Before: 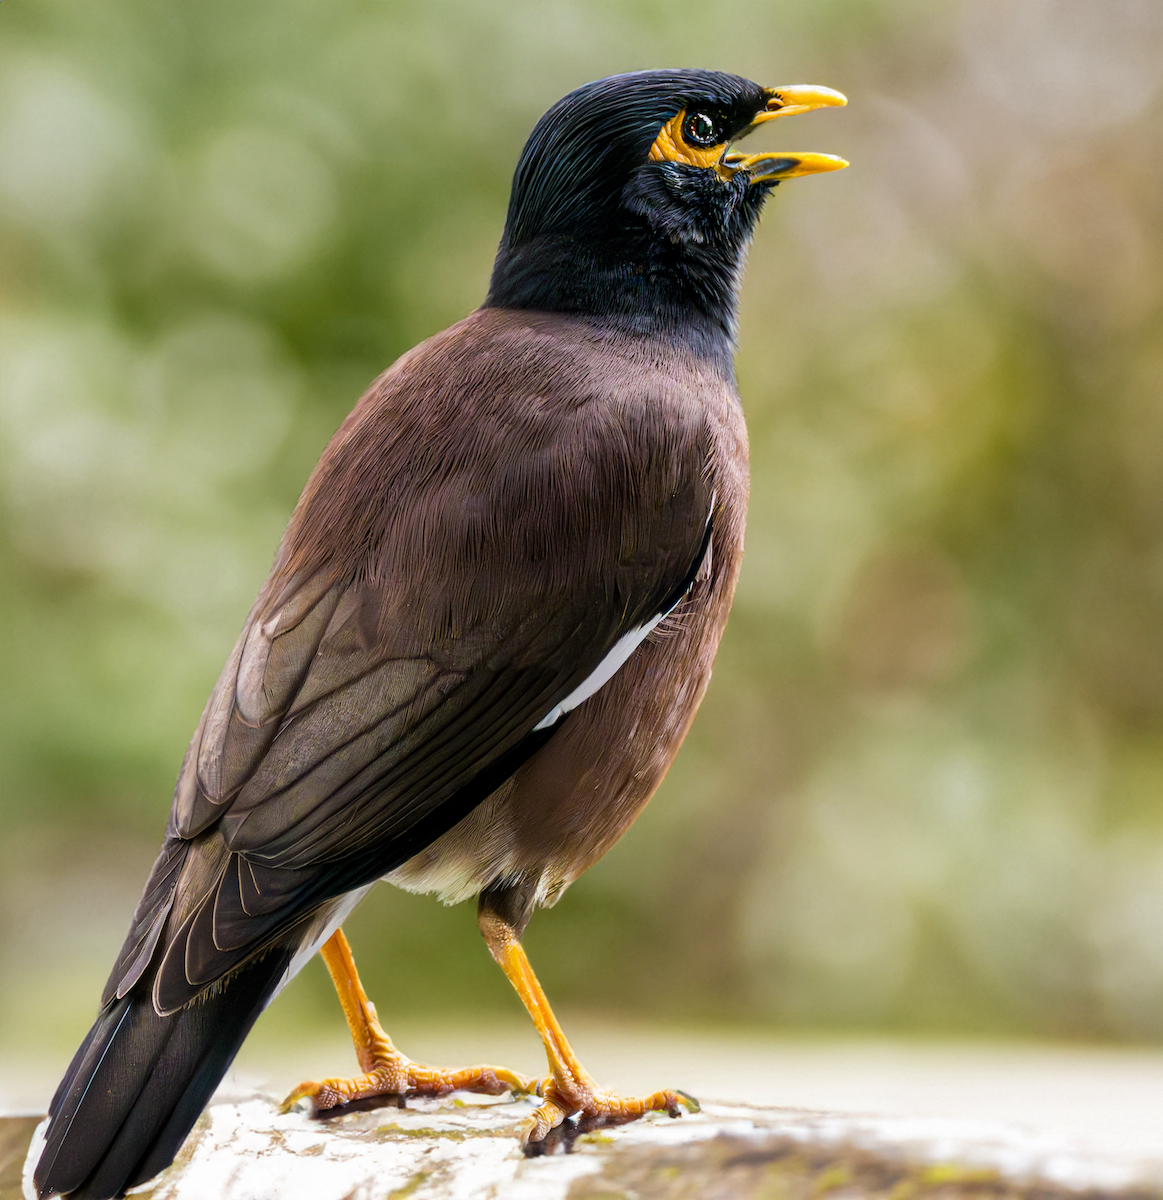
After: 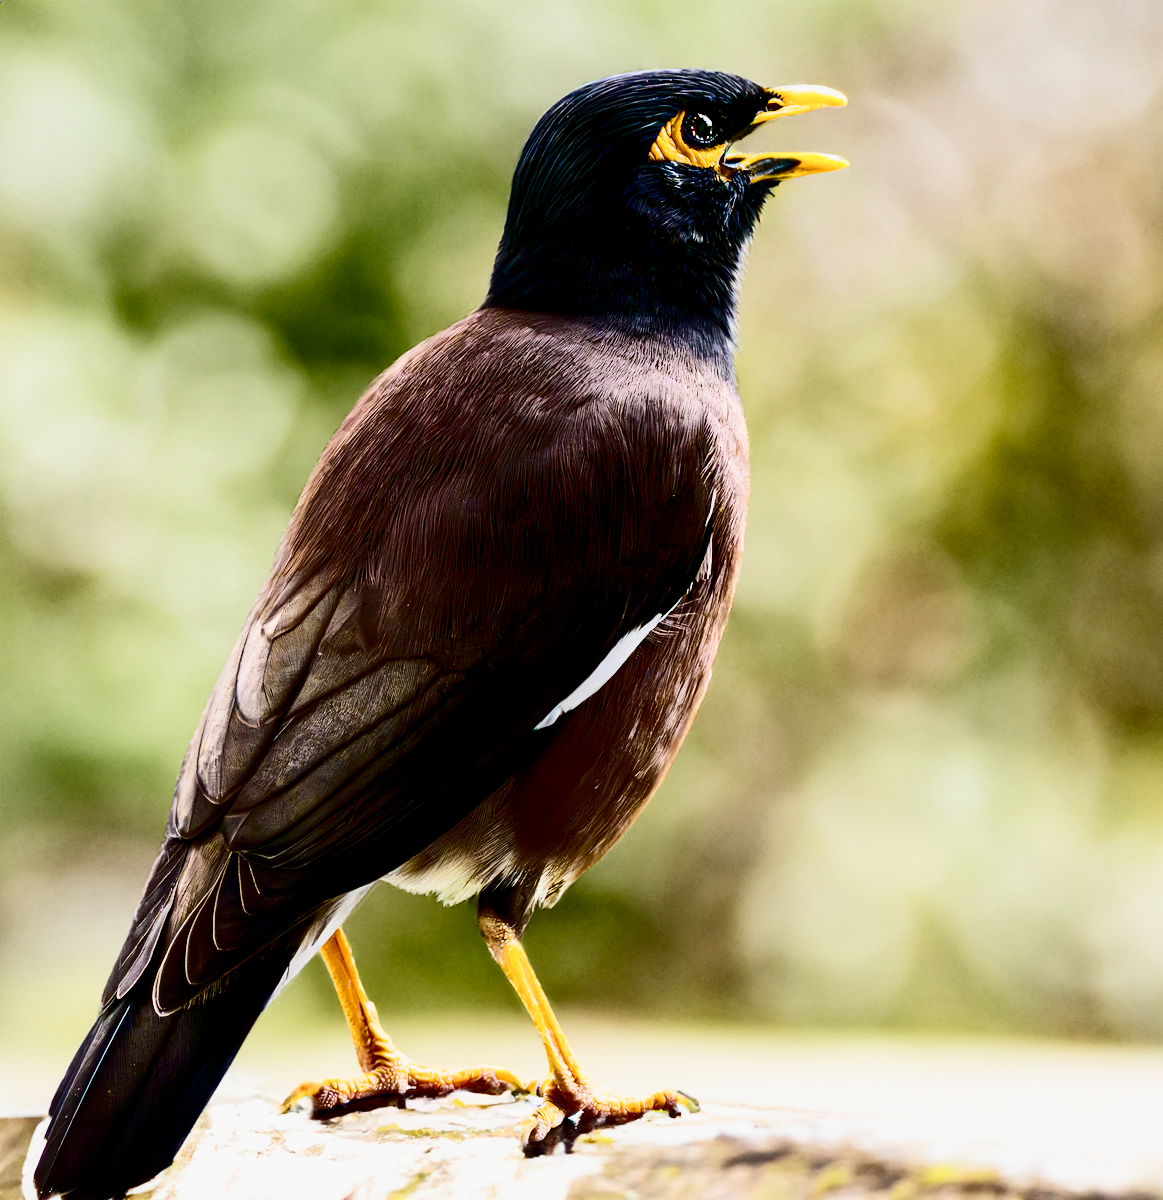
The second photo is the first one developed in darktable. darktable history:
filmic rgb: black relative exposure -7.76 EV, white relative exposure 4.42 EV, target black luminance 0%, hardness 3.76, latitude 50.82%, contrast 1.068, highlights saturation mix 9.88%, shadows ↔ highlights balance -0.253%, preserve chrominance no, color science v4 (2020), type of noise poissonian
contrast equalizer: y [[0.5 ×6], [0.5 ×6], [0.5, 0.5, 0.501, 0.545, 0.707, 0.863], [0 ×6], [0 ×6]]
contrast brightness saturation: contrast 0.511, saturation -0.097
